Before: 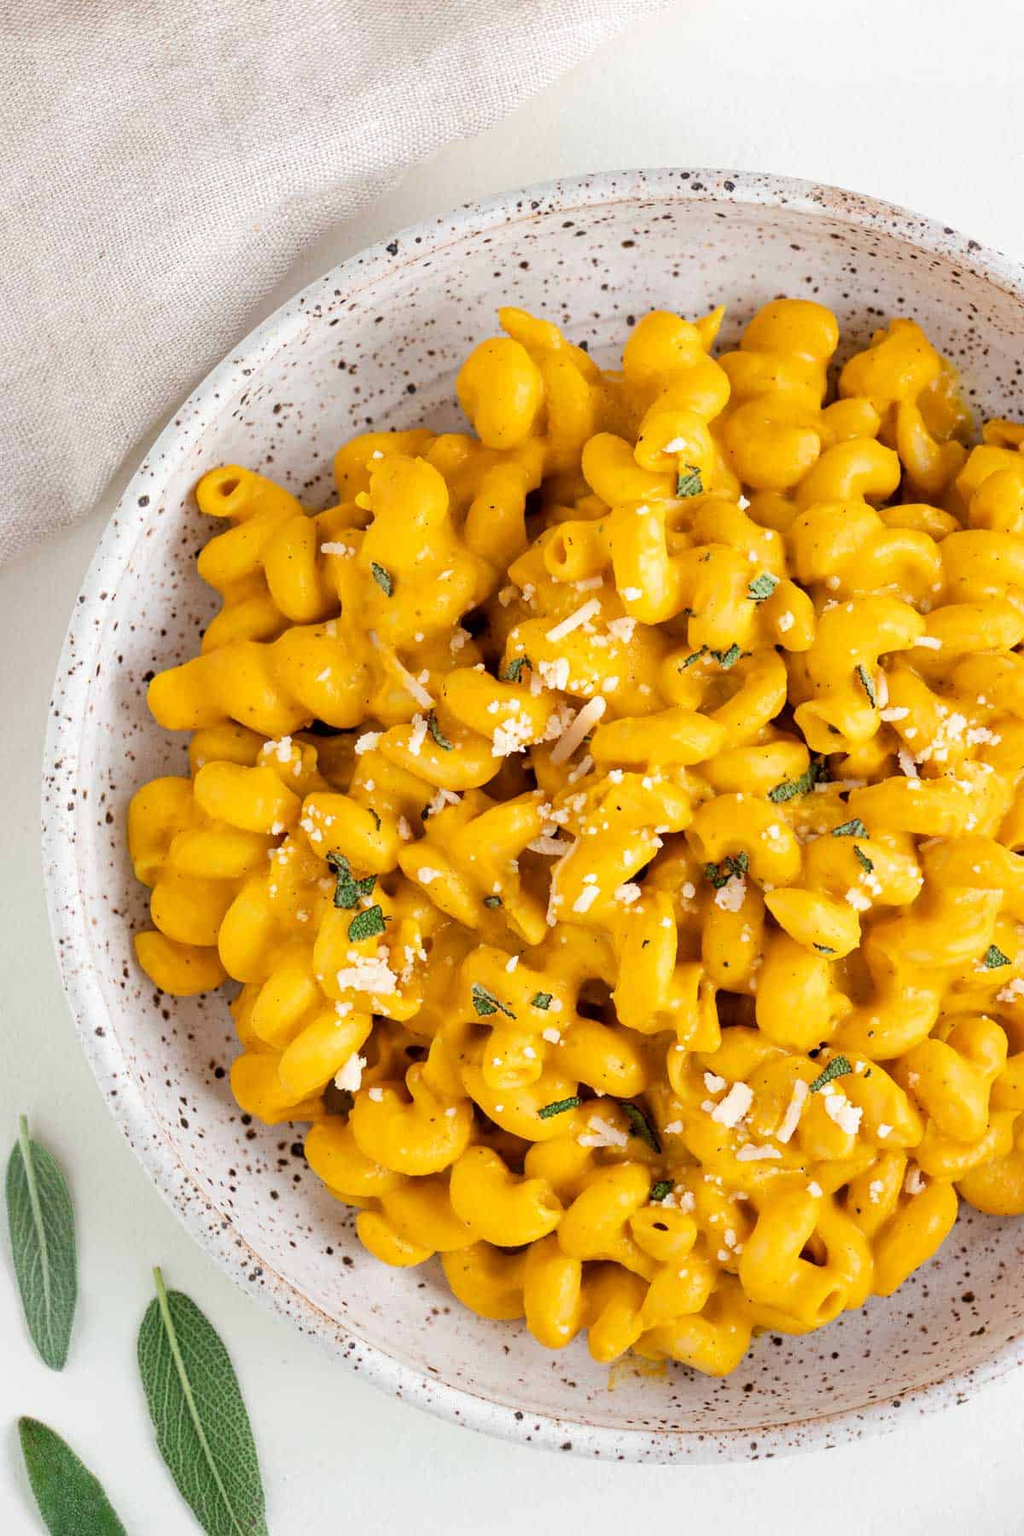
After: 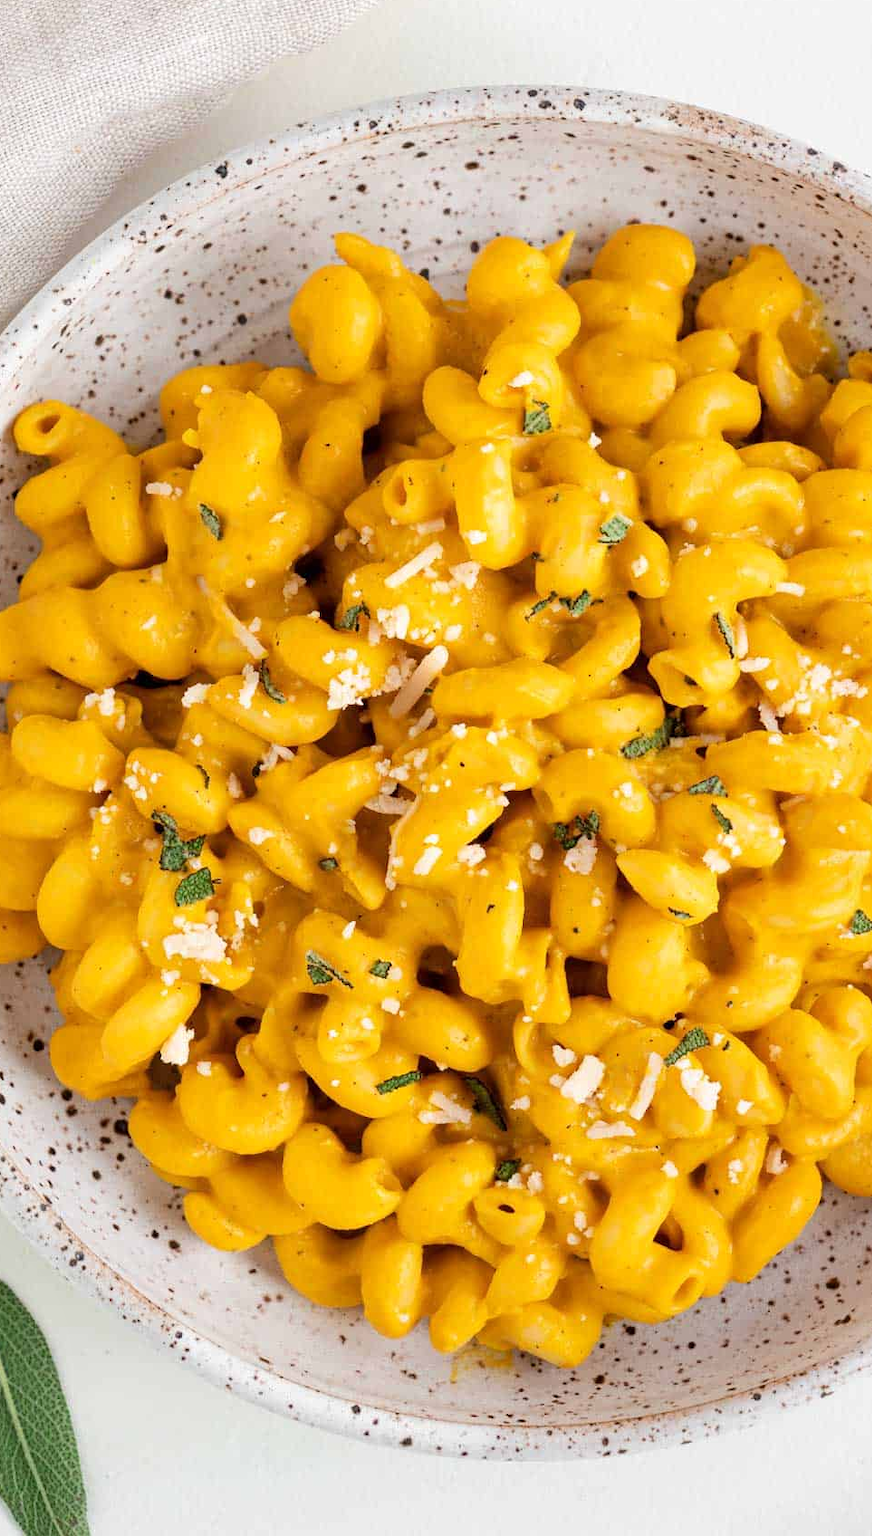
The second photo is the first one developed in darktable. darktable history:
crop and rotate: left 17.959%, top 5.771%, right 1.742%
tone equalizer: on, module defaults
